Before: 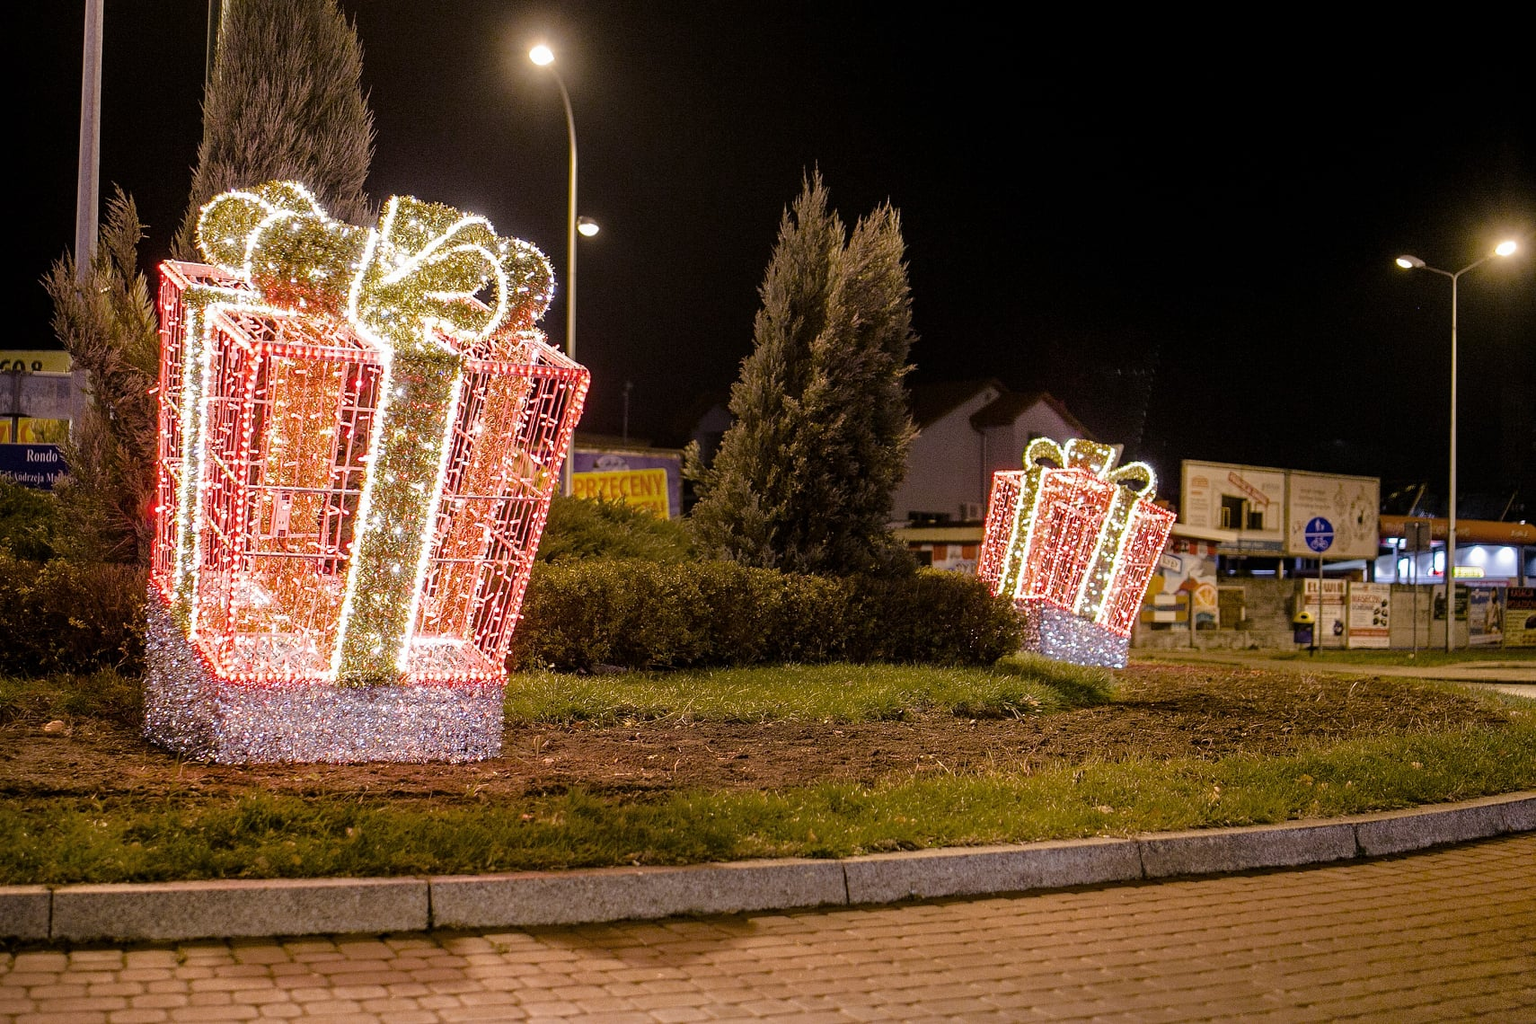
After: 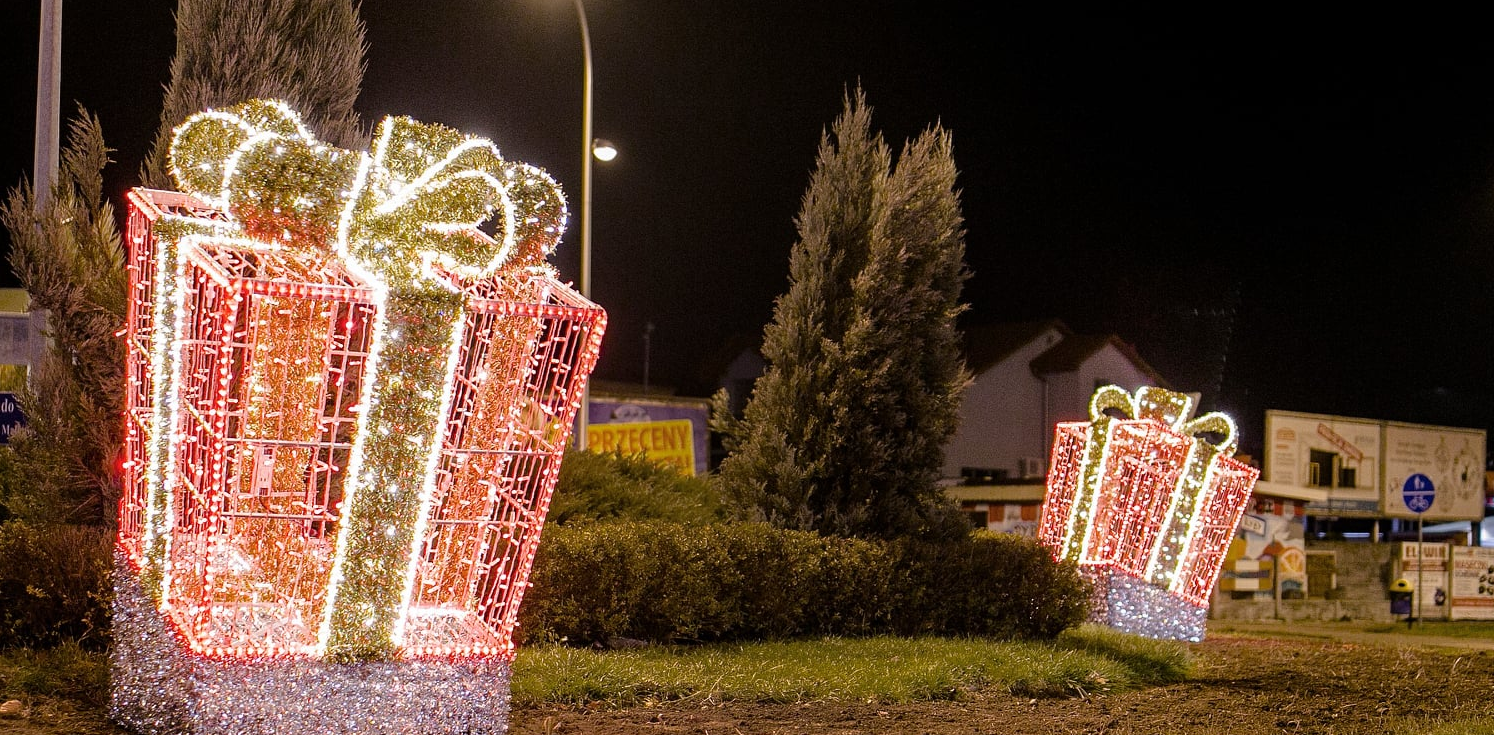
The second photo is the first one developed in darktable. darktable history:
crop: left 2.957%, top 8.971%, right 9.657%, bottom 26.455%
